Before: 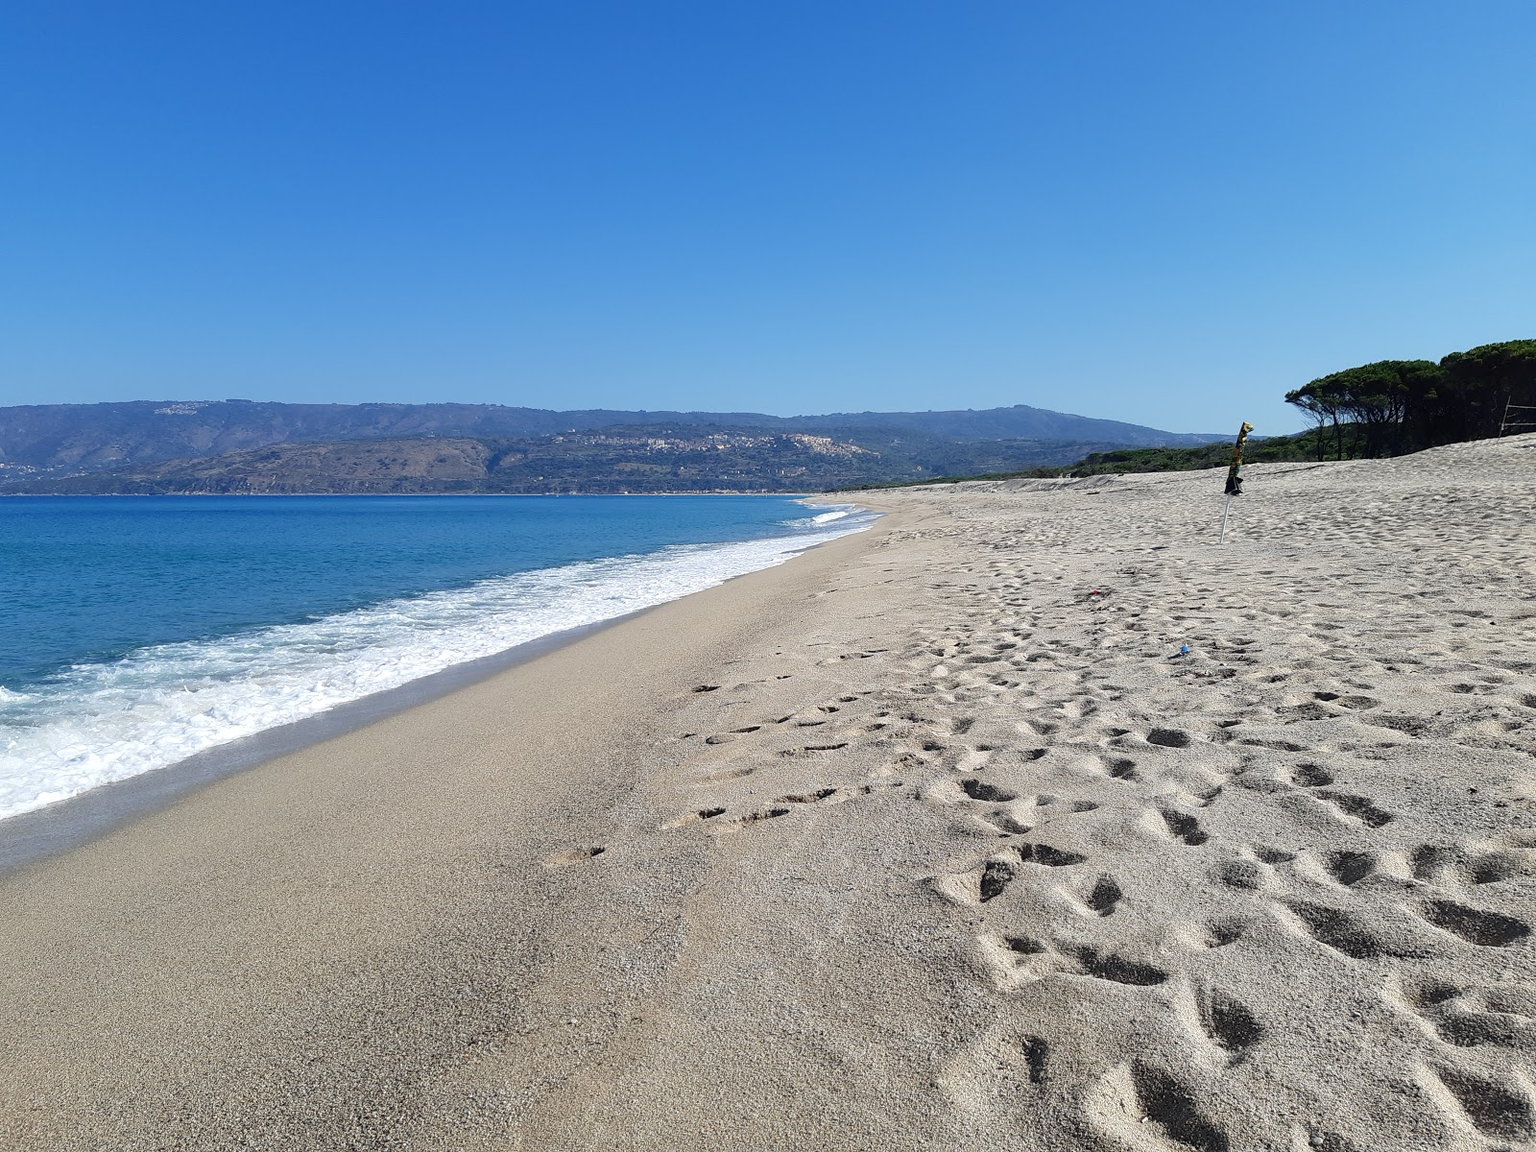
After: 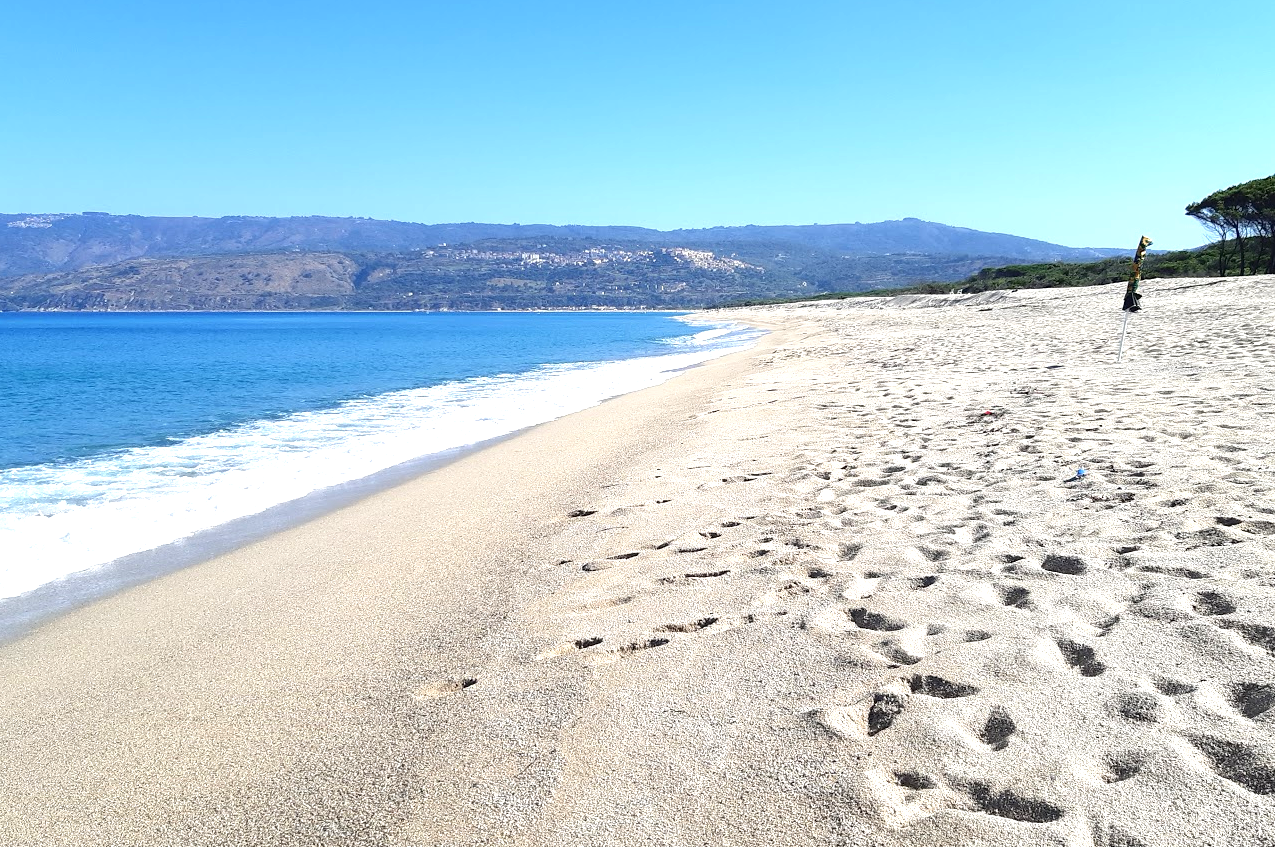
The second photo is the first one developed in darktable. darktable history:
crop: left 9.576%, top 17.06%, right 10.699%, bottom 12.35%
exposure: exposure 1 EV, compensate highlight preservation false
